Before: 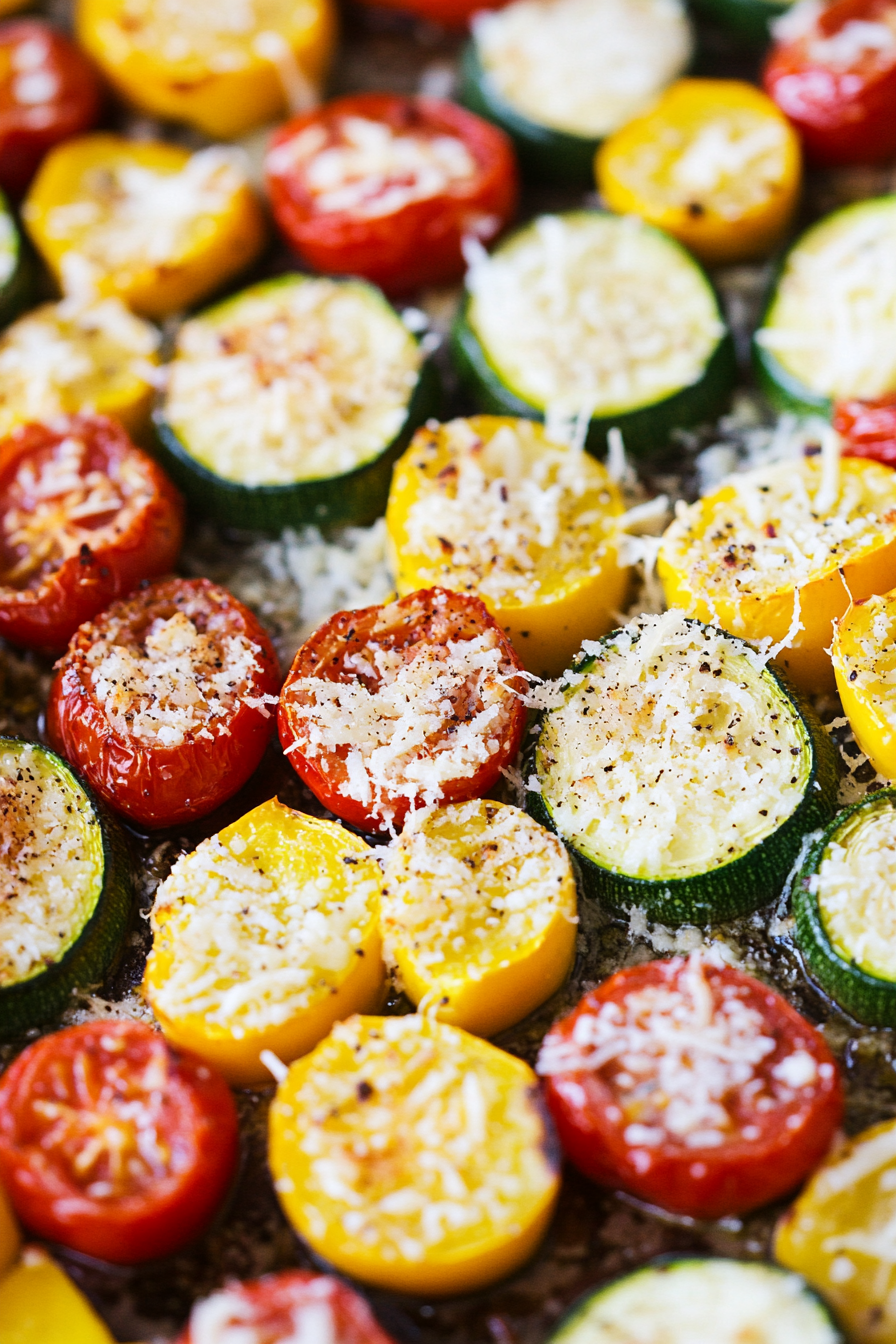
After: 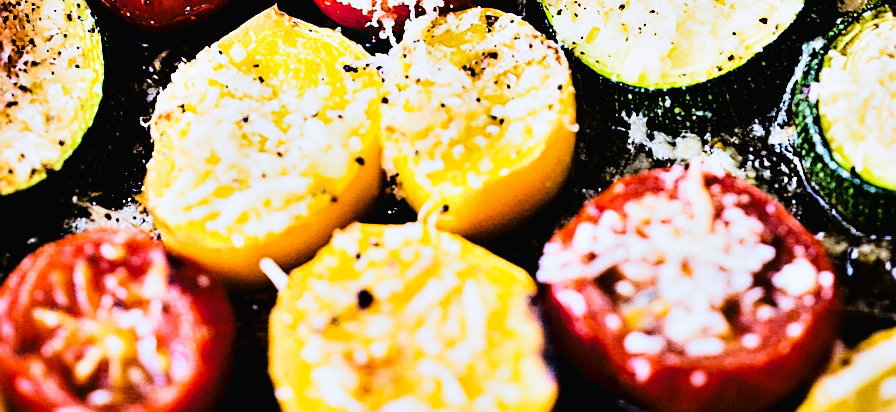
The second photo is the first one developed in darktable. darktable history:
sharpen: on, module defaults
crop and rotate: top 58.954%, bottom 10.384%
filmic rgb: black relative exposure -5.07 EV, white relative exposure 3.18 EV, hardness 3.44, contrast 1.186, highlights saturation mix -48.58%
contrast equalizer: octaves 7, y [[0.6 ×6], [0.55 ×6], [0 ×6], [0 ×6], [0 ×6]]
tone curve: curves: ch0 [(0, 0.014) (0.17, 0.099) (0.392, 0.438) (0.725, 0.828) (0.872, 0.918) (1, 0.981)]; ch1 [(0, 0) (0.402, 0.36) (0.489, 0.491) (0.5, 0.503) (0.515, 0.52) (0.545, 0.574) (0.615, 0.662) (0.701, 0.725) (1, 1)]; ch2 [(0, 0) (0.42, 0.458) (0.485, 0.499) (0.503, 0.503) (0.531, 0.542) (0.561, 0.594) (0.644, 0.694) (0.717, 0.753) (1, 0.991)], color space Lab, linked channels, preserve colors none
